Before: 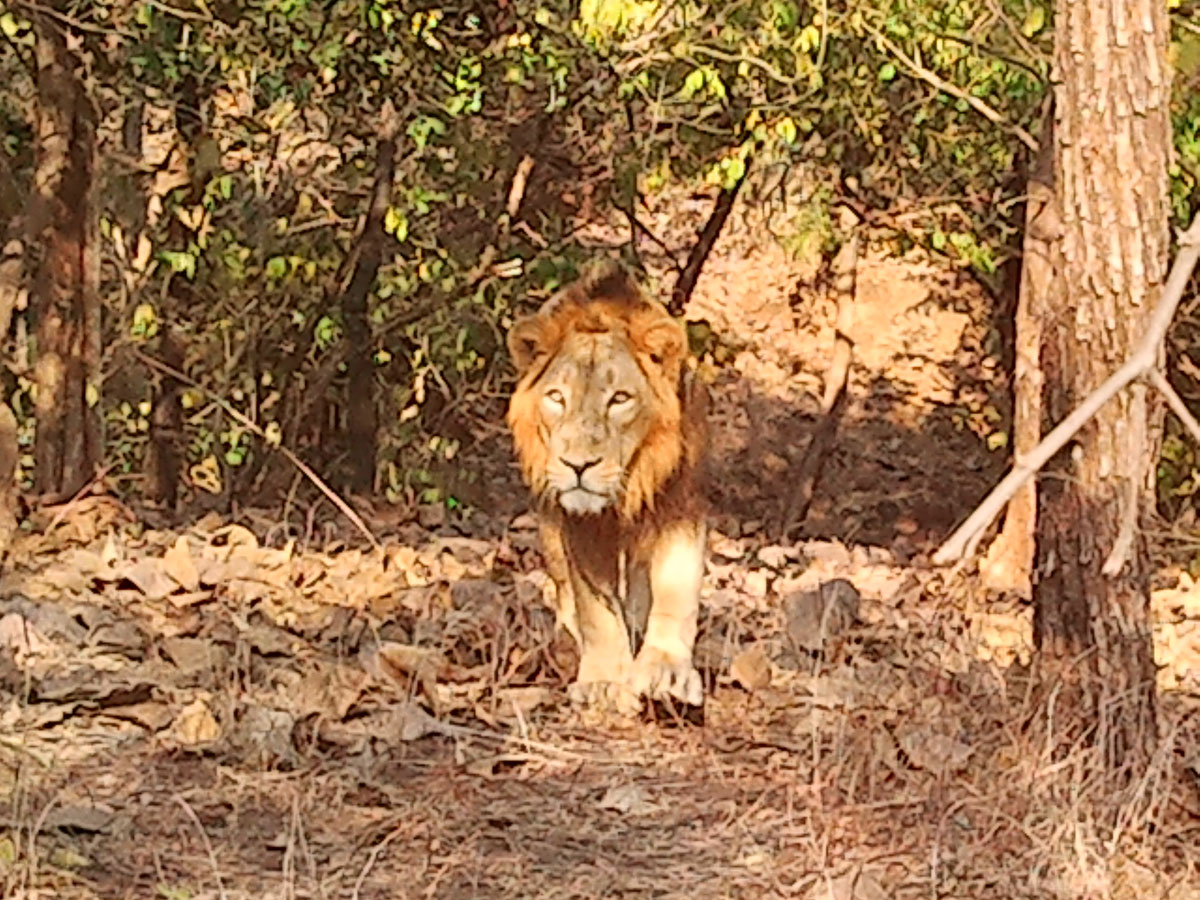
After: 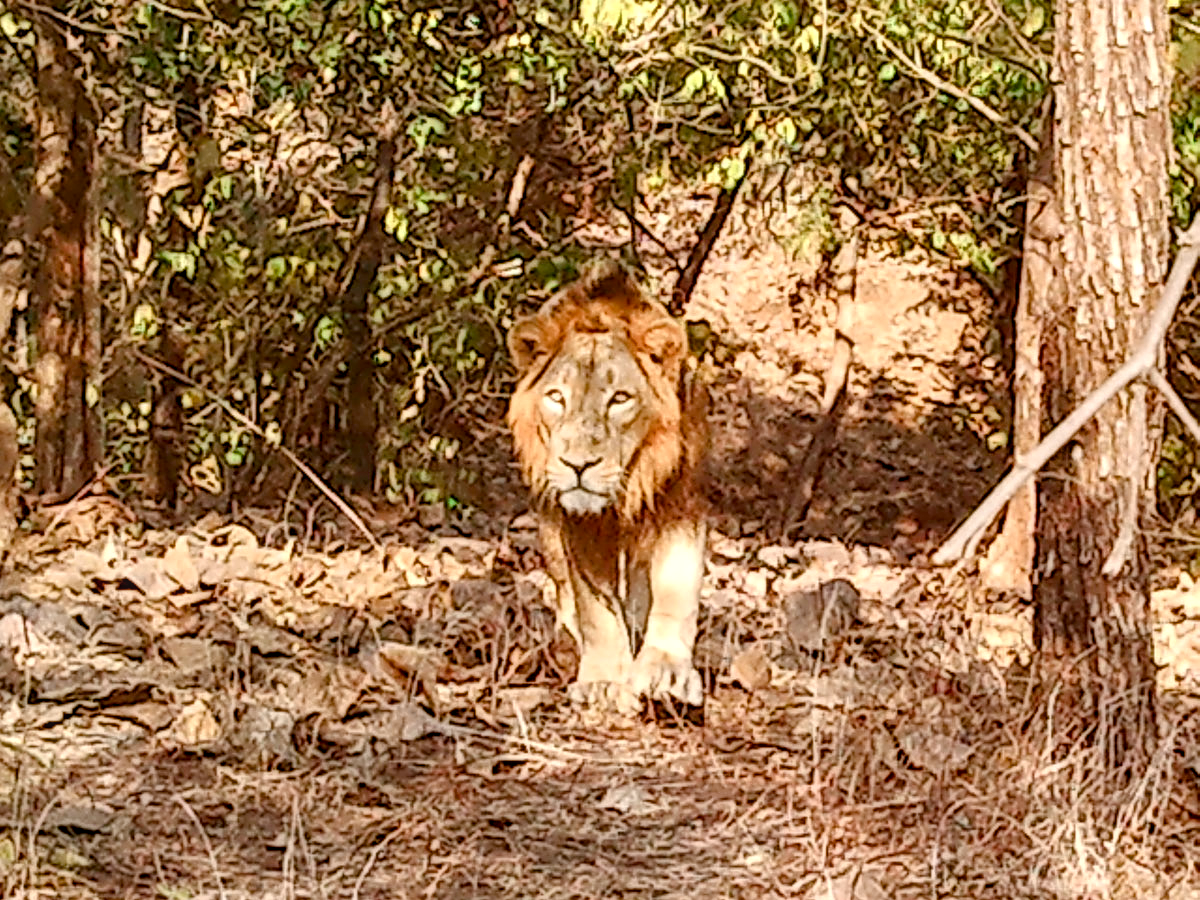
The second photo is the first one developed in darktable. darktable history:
sharpen: amount 0.218
local contrast: detail 142%
color balance rgb: perceptual saturation grading › global saturation 25.548%, perceptual saturation grading › highlights -50.563%, perceptual saturation grading › shadows 30.435%
